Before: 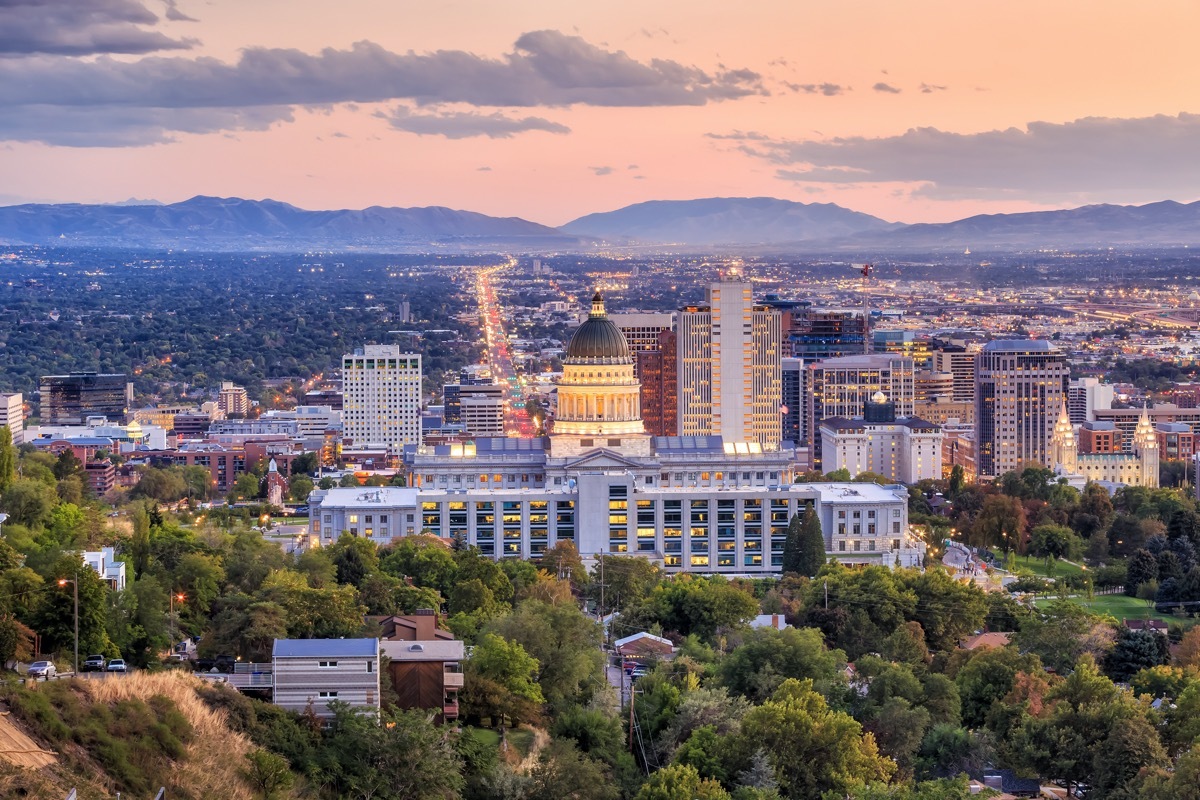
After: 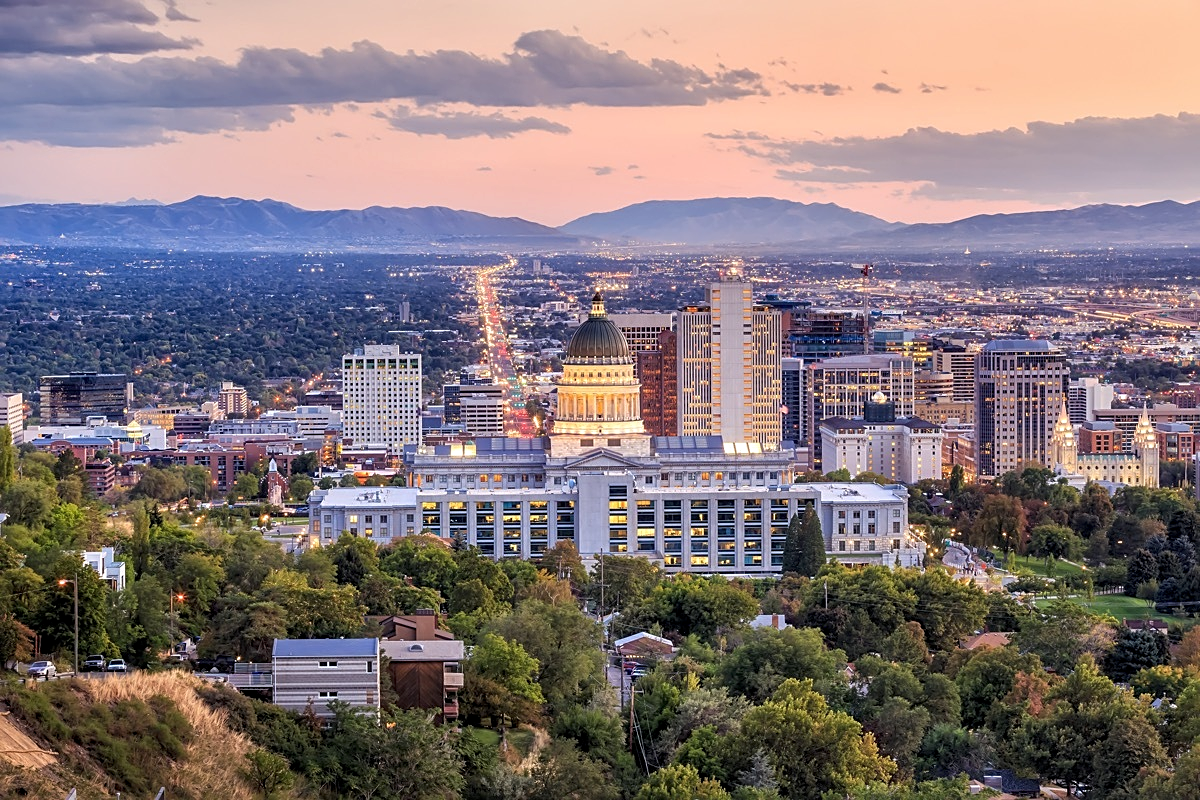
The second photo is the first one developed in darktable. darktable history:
sharpen: amount 0.495
local contrast: highlights 105%, shadows 101%, detail 119%, midtone range 0.2
